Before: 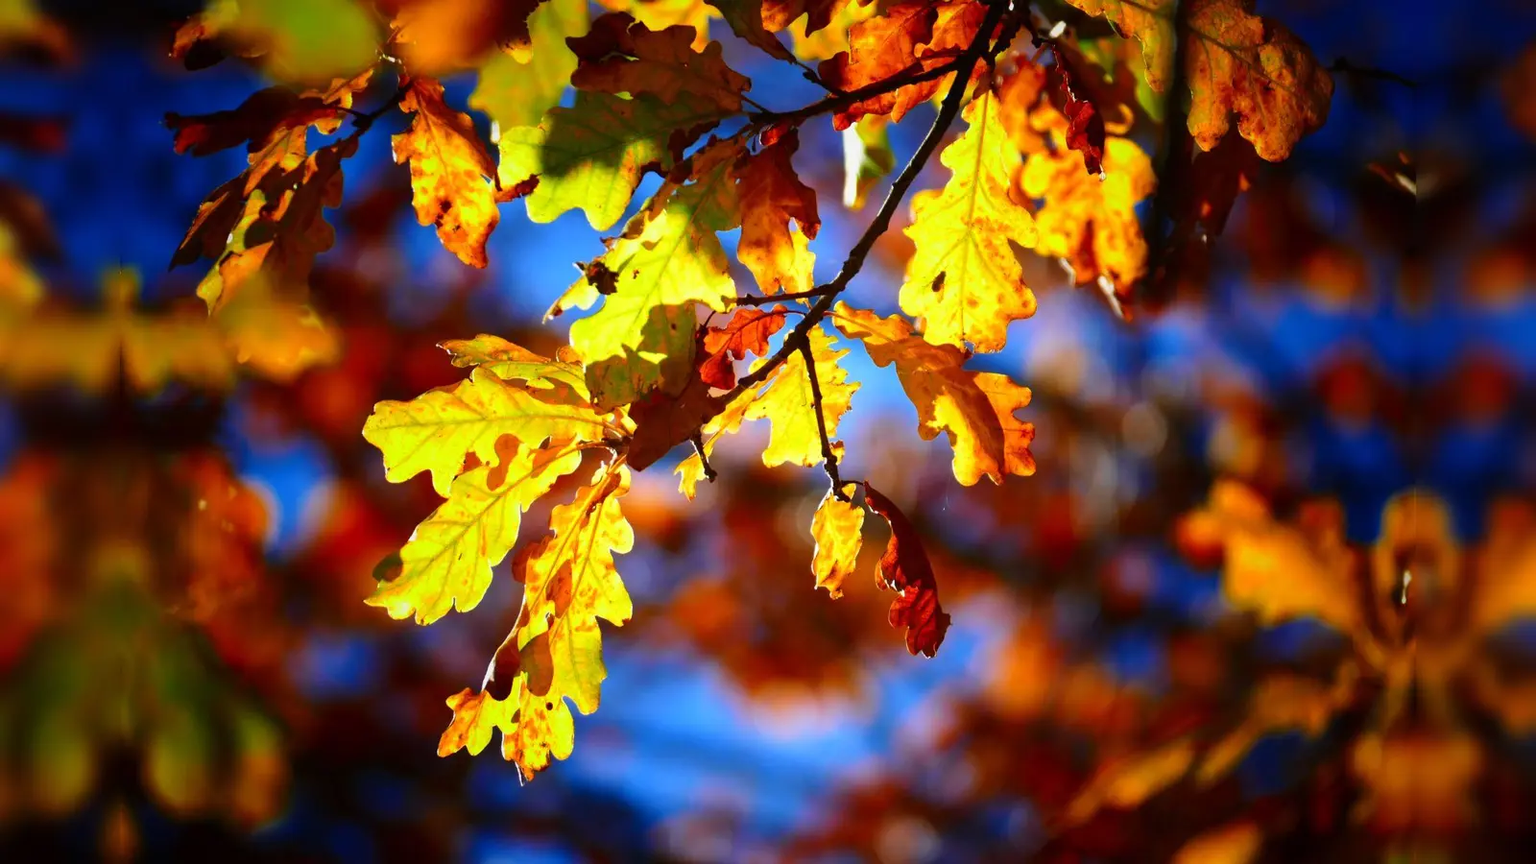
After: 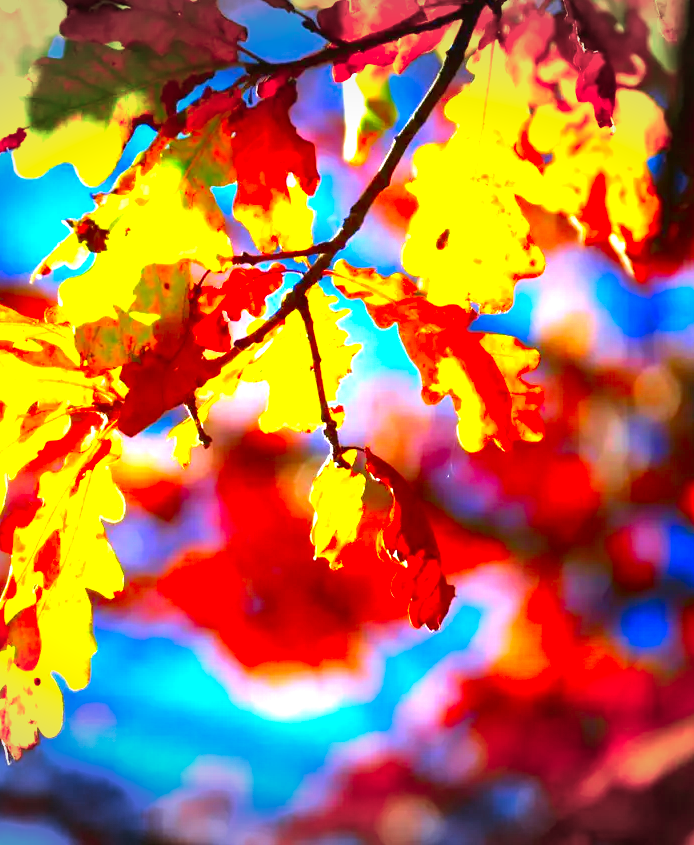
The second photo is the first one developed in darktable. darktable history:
velvia: on, module defaults
crop: left 33.452%, top 6.025%, right 23.155%
vignetting: fall-off start 100%, brightness -0.282, width/height ratio 1.31
color correction: saturation 1.8
exposure: black level correction 0, exposure 1.379 EV, compensate exposure bias true, compensate highlight preservation false
